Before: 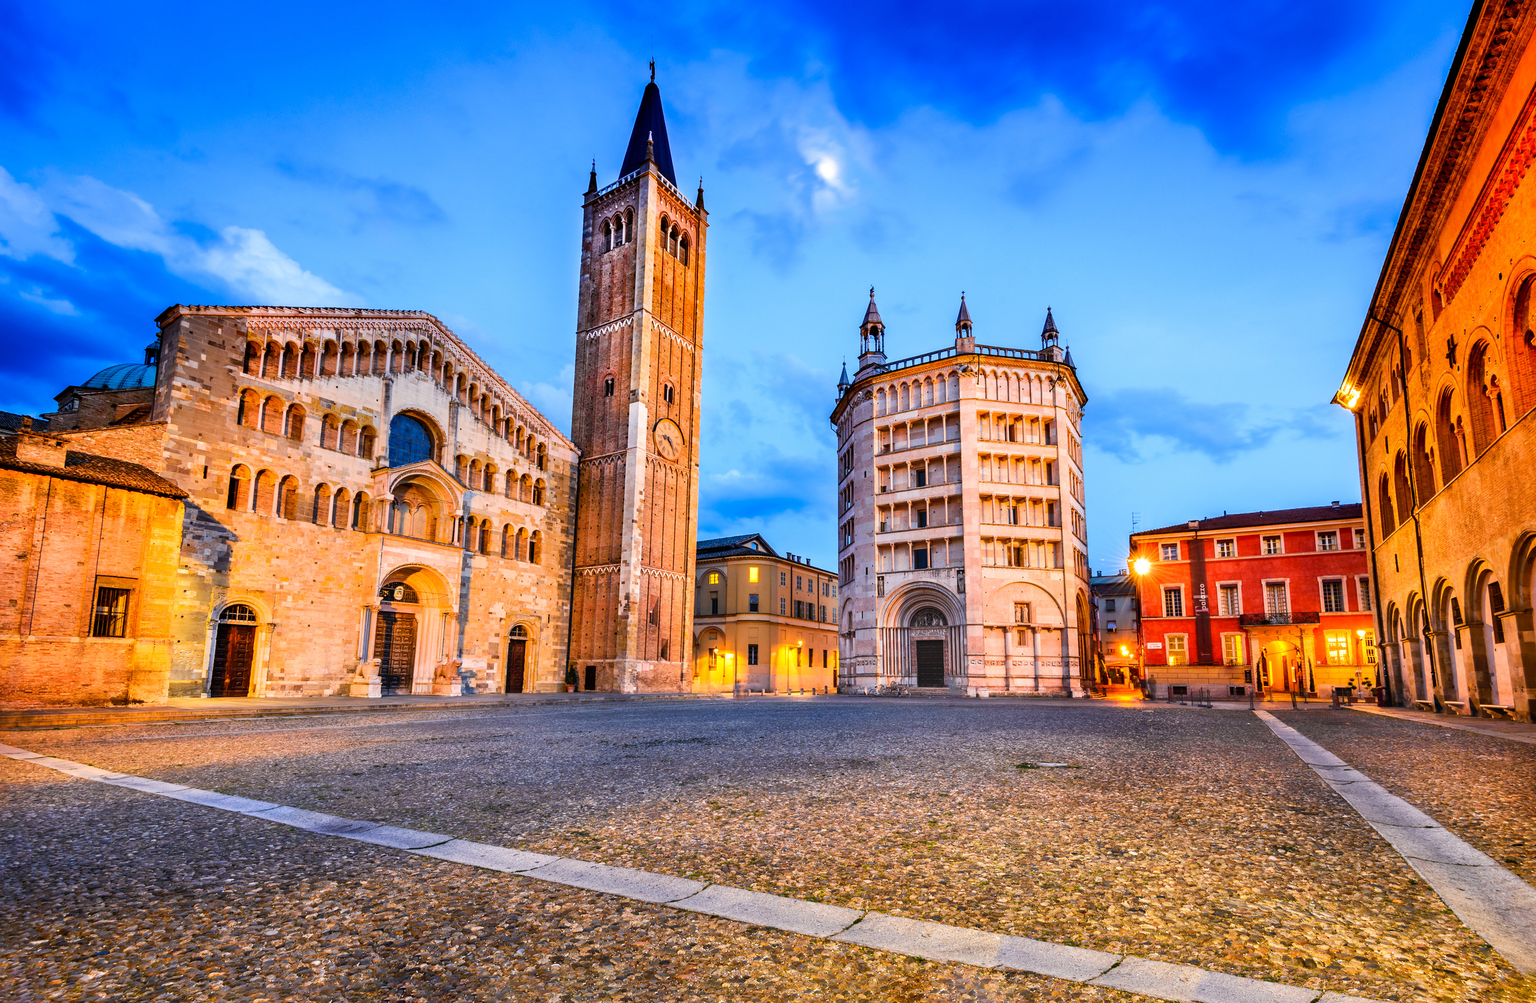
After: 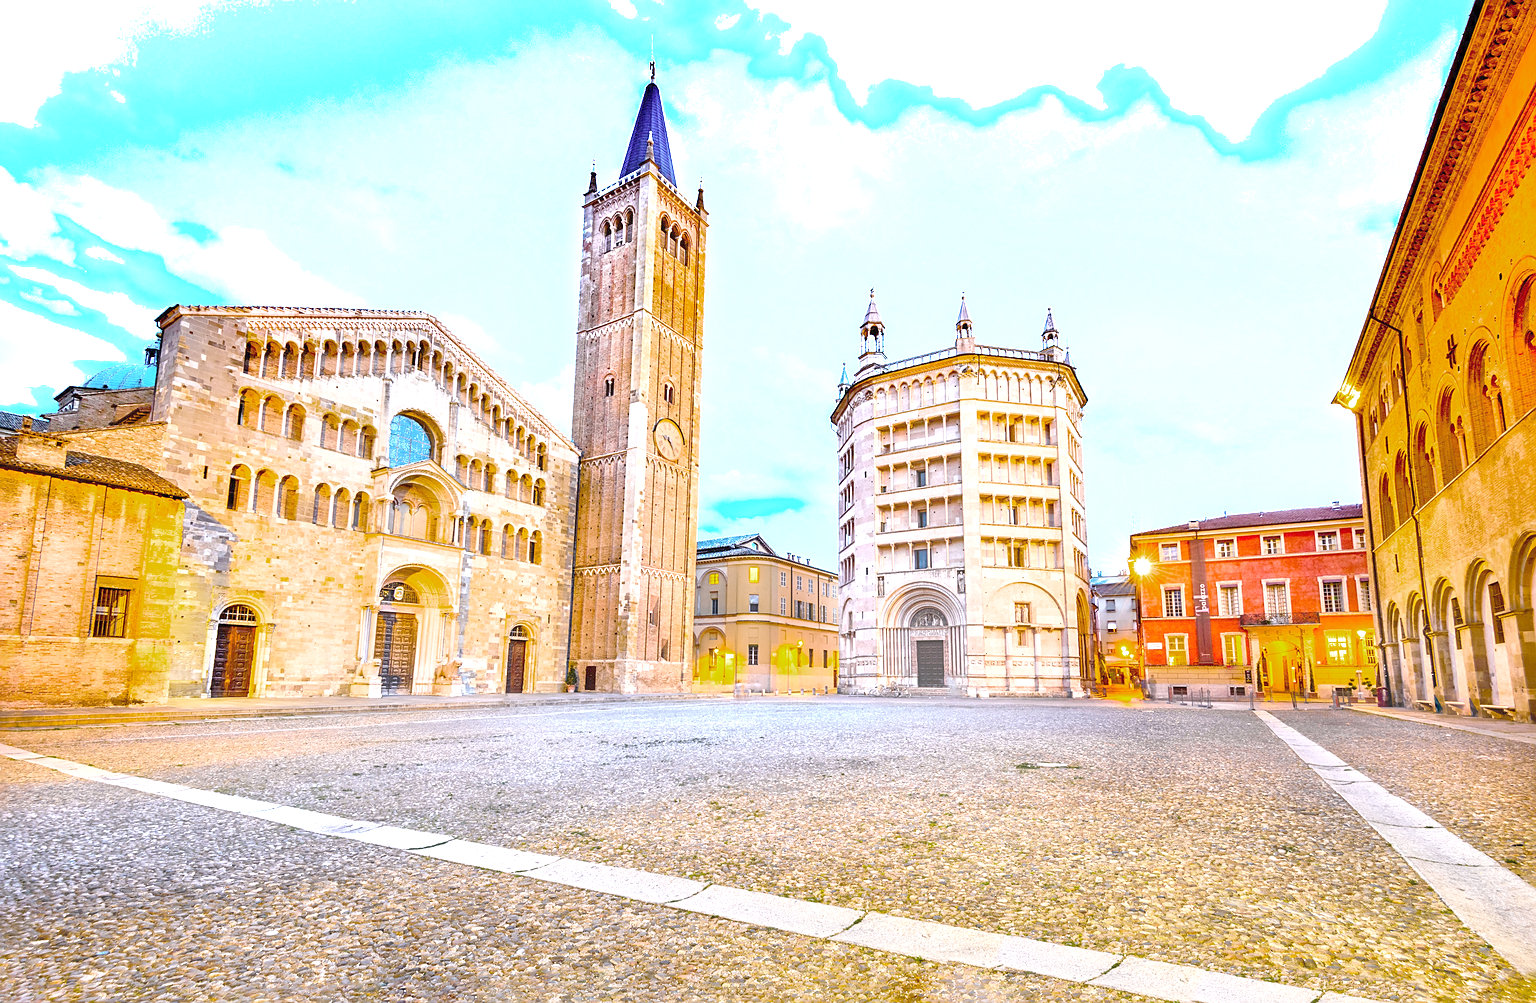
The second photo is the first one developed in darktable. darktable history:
sharpen: on, module defaults
exposure: exposure 0.375 EV
color zones: curves: ch0 [(0.203, 0.433) (0.607, 0.517) (0.697, 0.696) (0.705, 0.897)]
